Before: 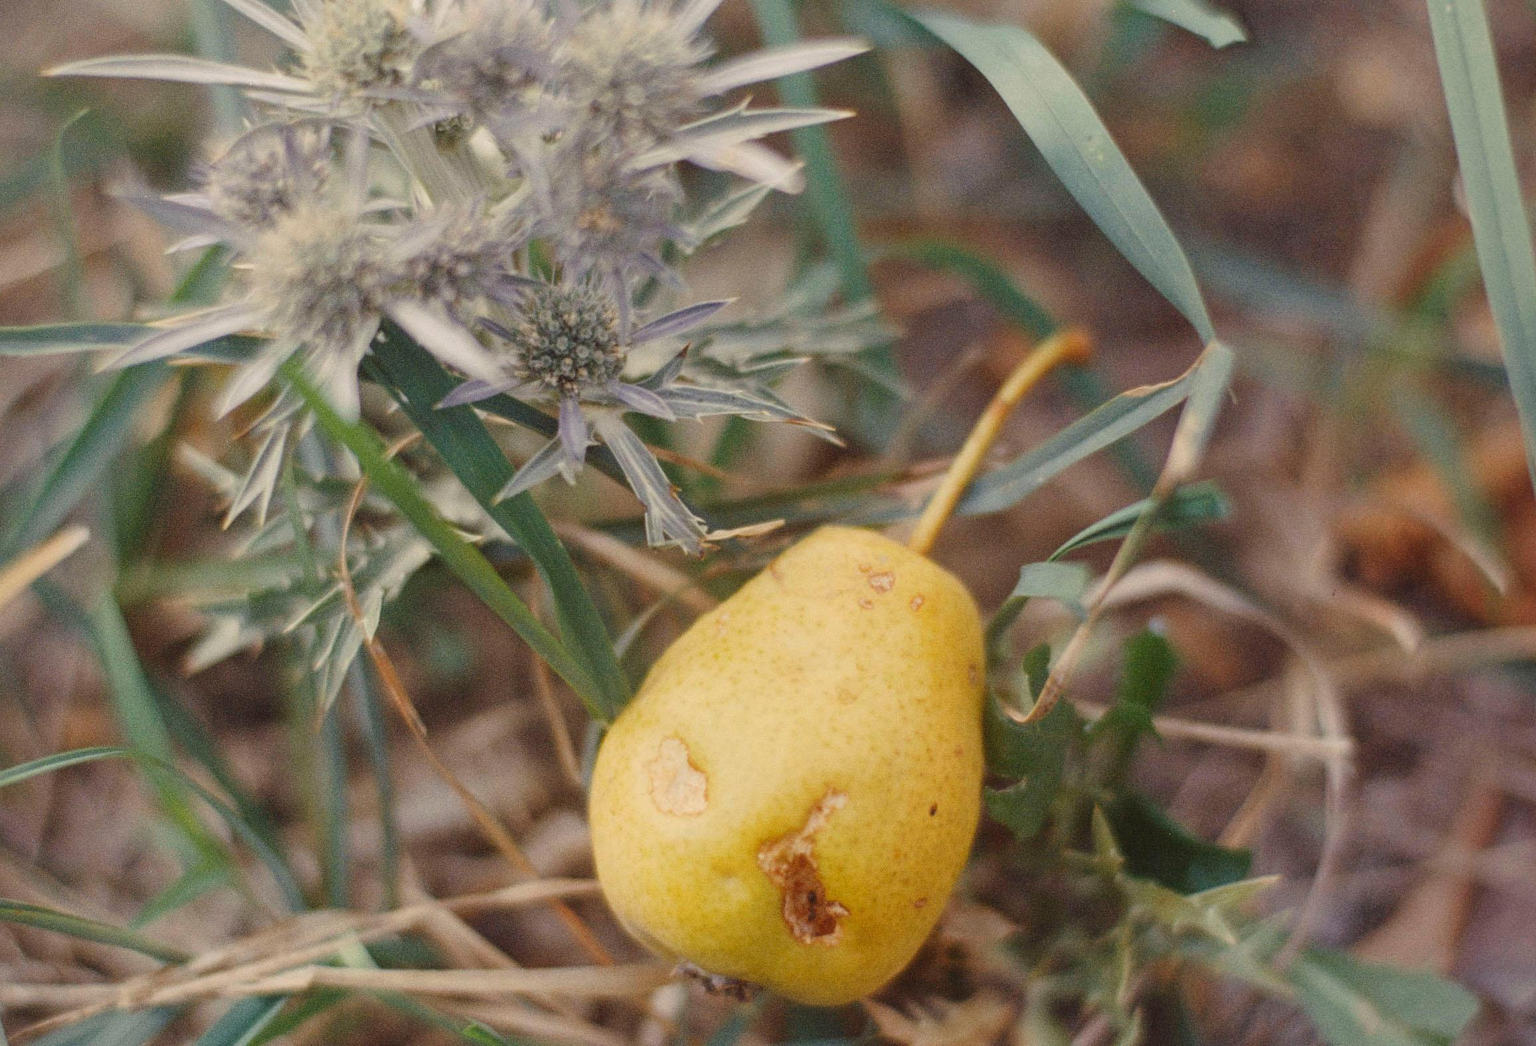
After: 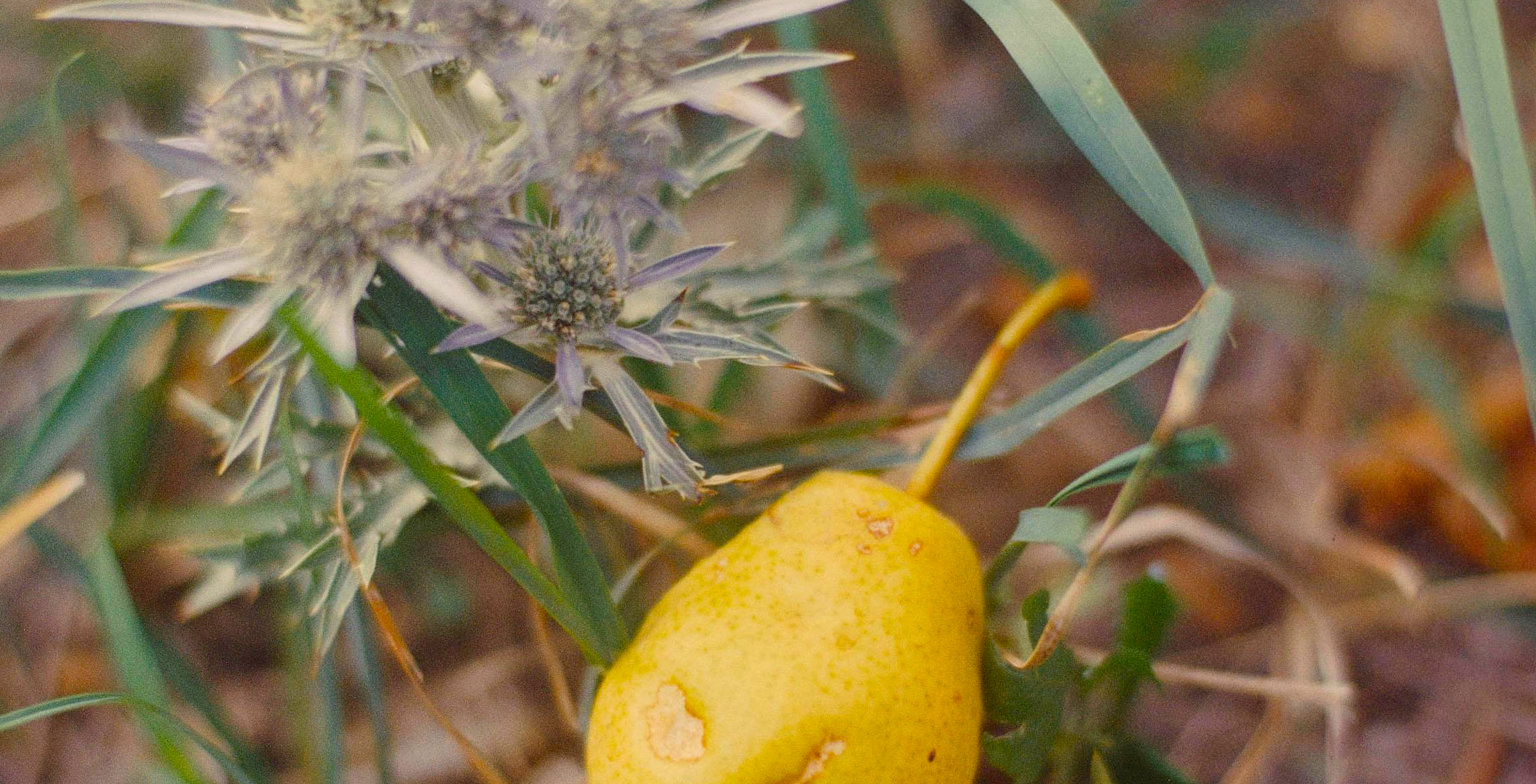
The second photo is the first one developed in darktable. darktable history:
crop: left 0.387%, top 5.469%, bottom 19.809%
color balance rgb: linear chroma grading › global chroma 10%, perceptual saturation grading › global saturation 30%, global vibrance 10%
